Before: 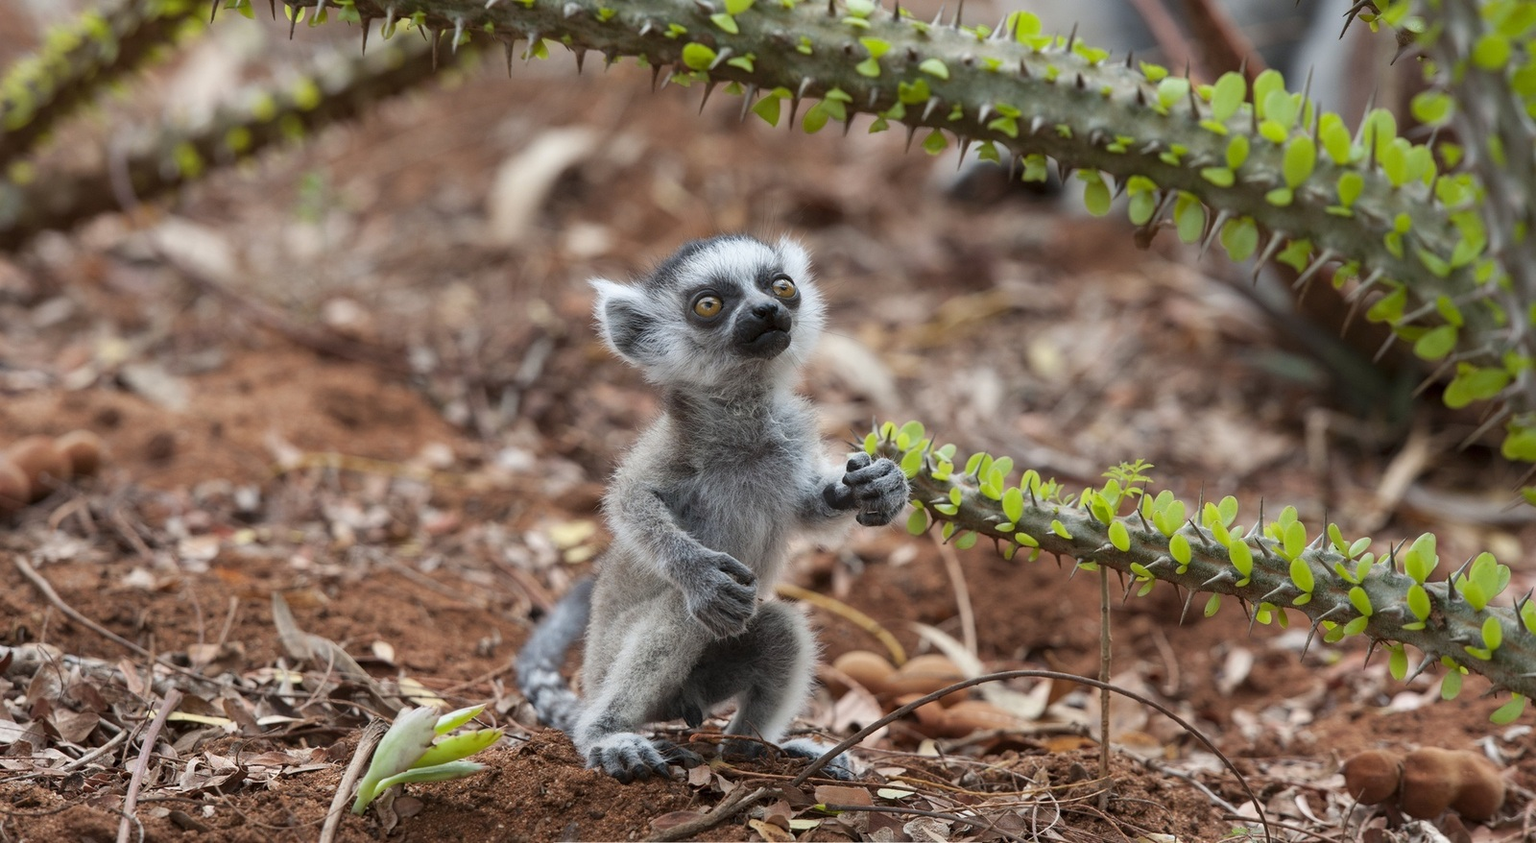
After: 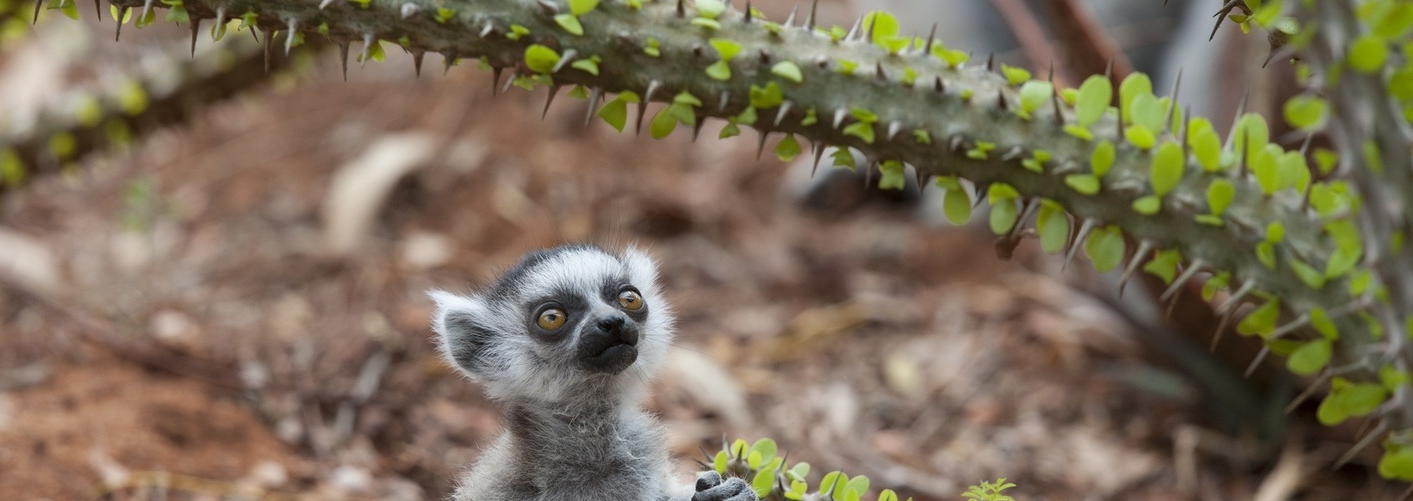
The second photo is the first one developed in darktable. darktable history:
crop and rotate: left 11.625%, bottom 42.877%
